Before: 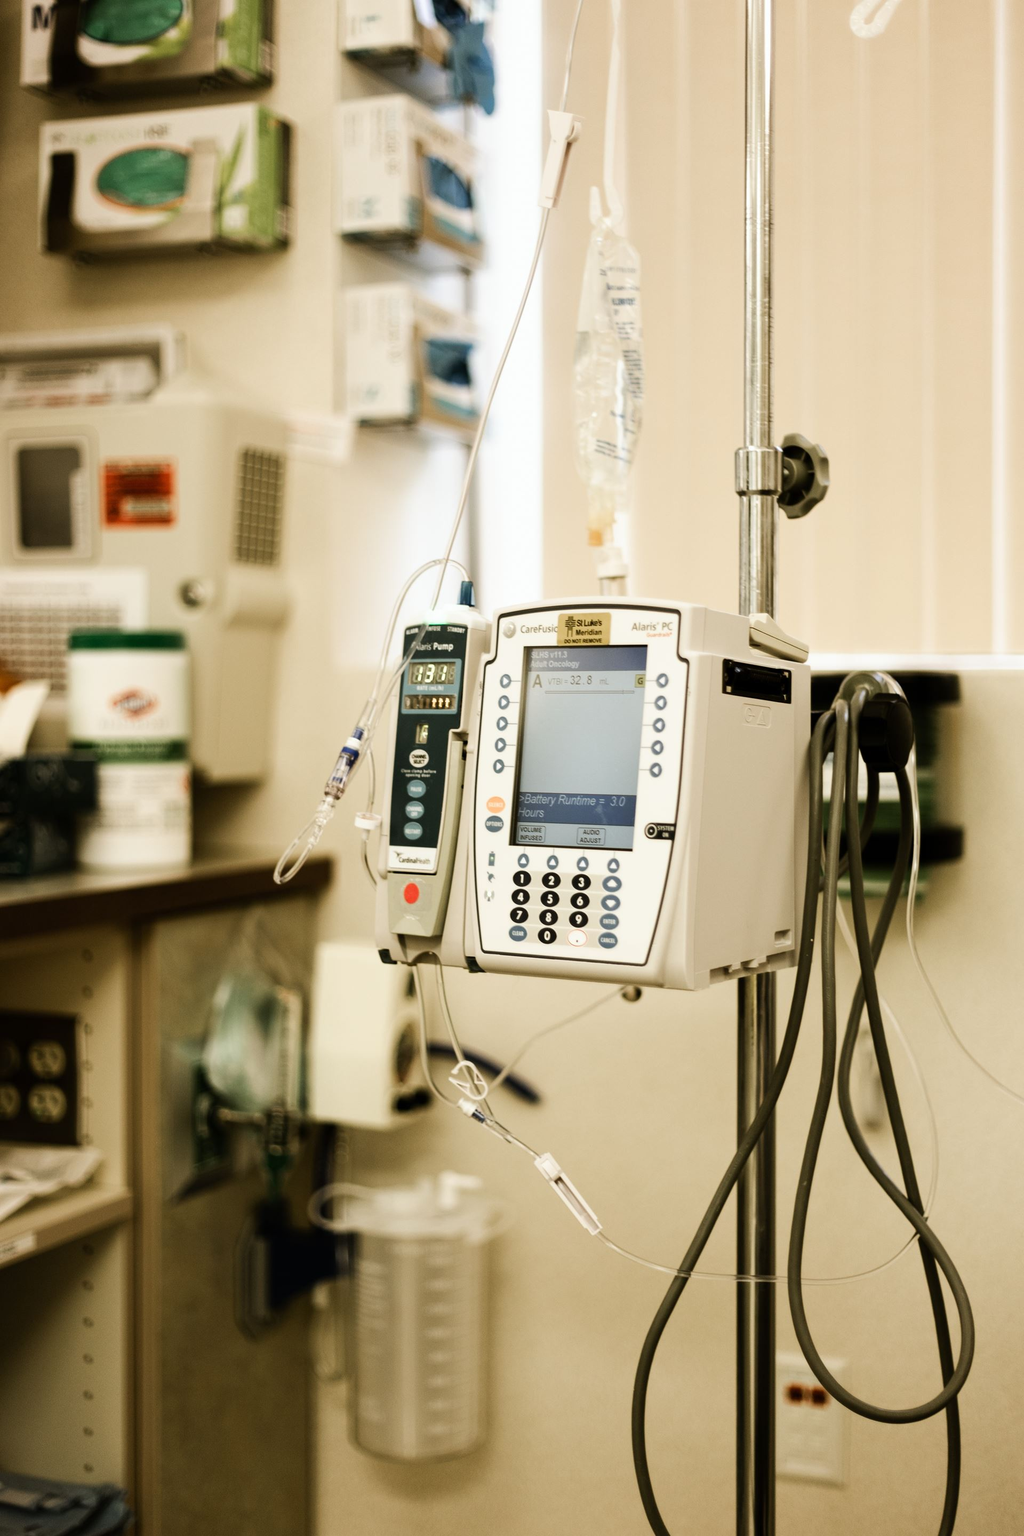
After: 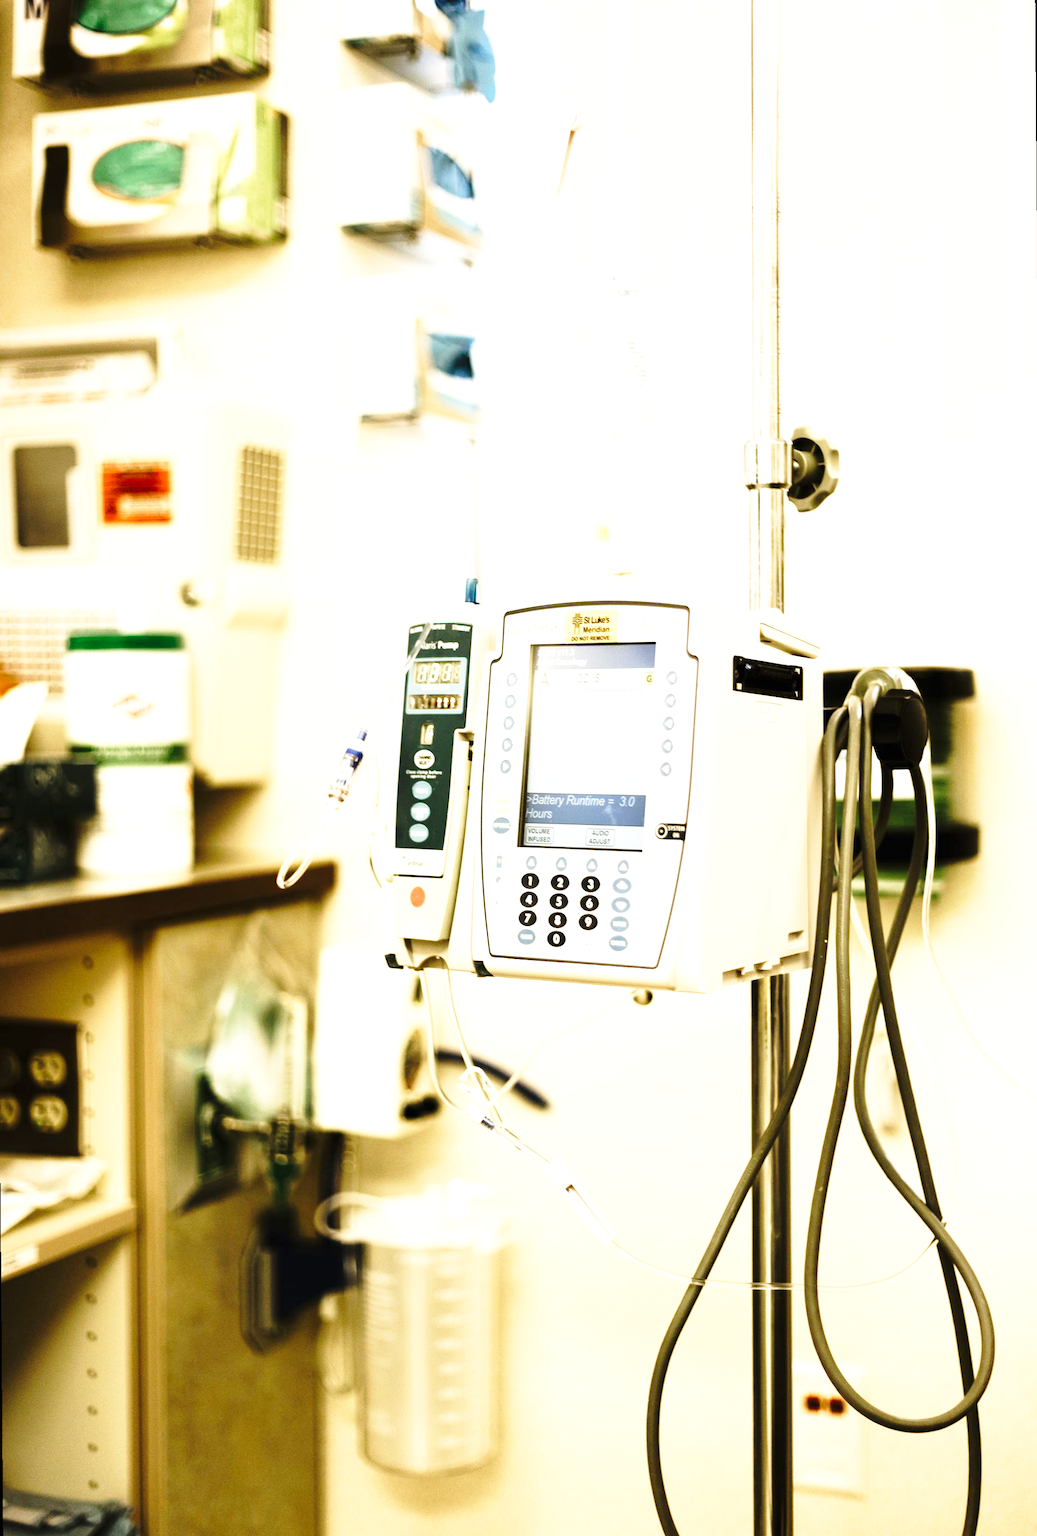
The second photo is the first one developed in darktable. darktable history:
rotate and perspective: rotation -0.45°, automatic cropping original format, crop left 0.008, crop right 0.992, crop top 0.012, crop bottom 0.988
exposure: black level correction 0, exposure 1.1 EV, compensate exposure bias true, compensate highlight preservation false
base curve: curves: ch0 [(0, 0) (0.036, 0.037) (0.121, 0.228) (0.46, 0.76) (0.859, 0.983) (1, 1)], preserve colors none
